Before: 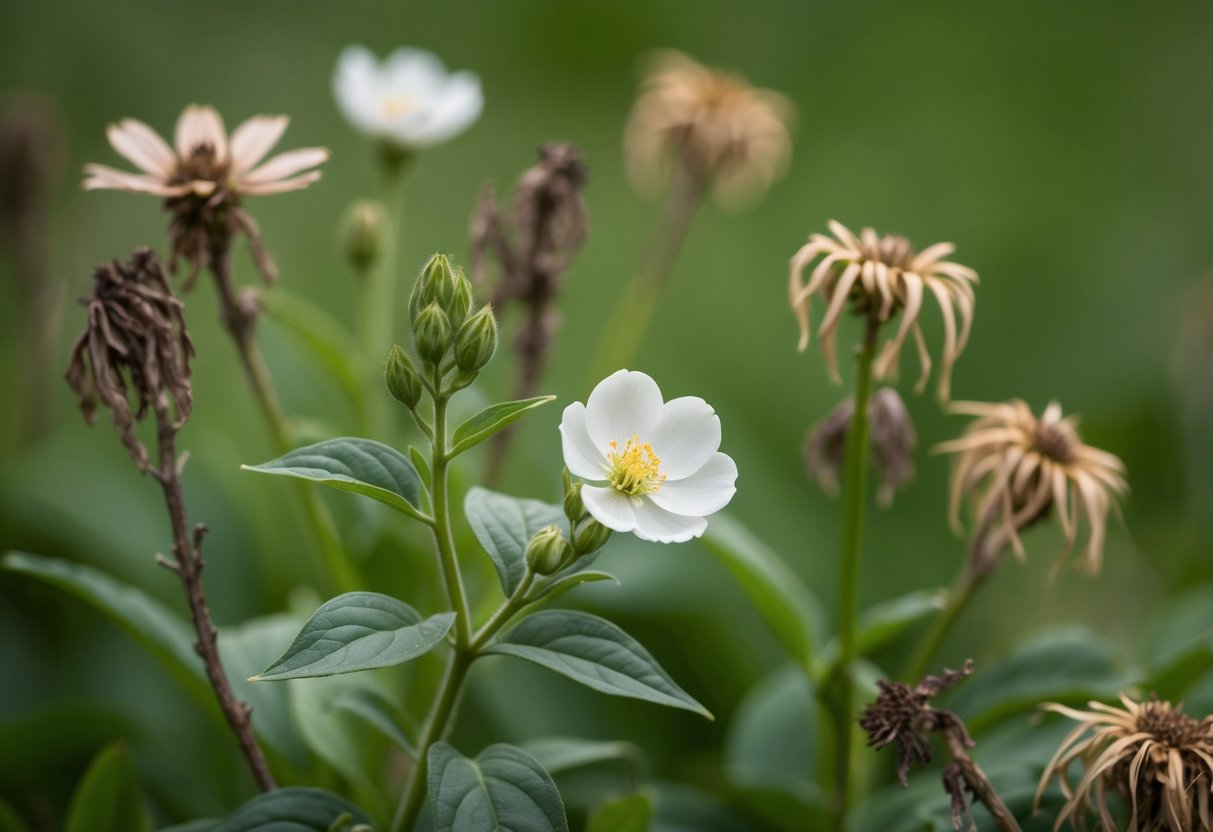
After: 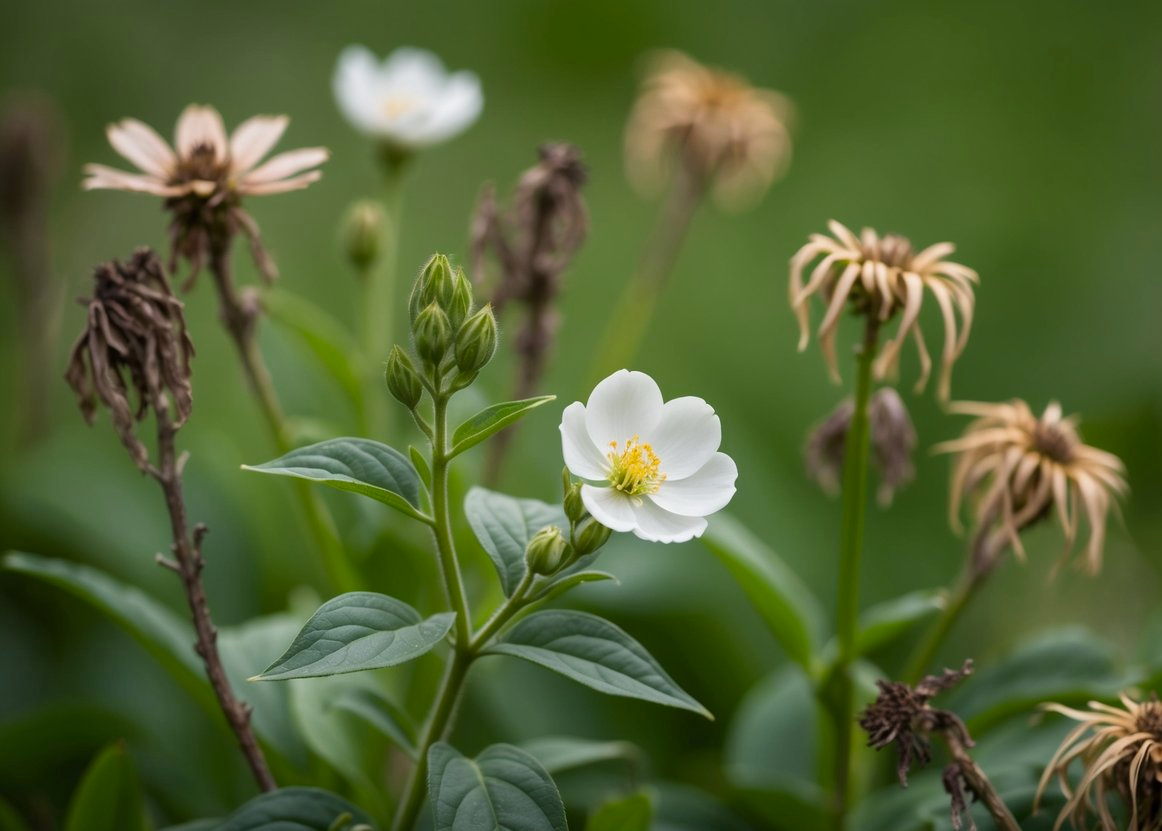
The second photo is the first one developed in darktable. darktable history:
crop: right 4.126%, bottom 0.031%
vibrance: vibrance 60%
